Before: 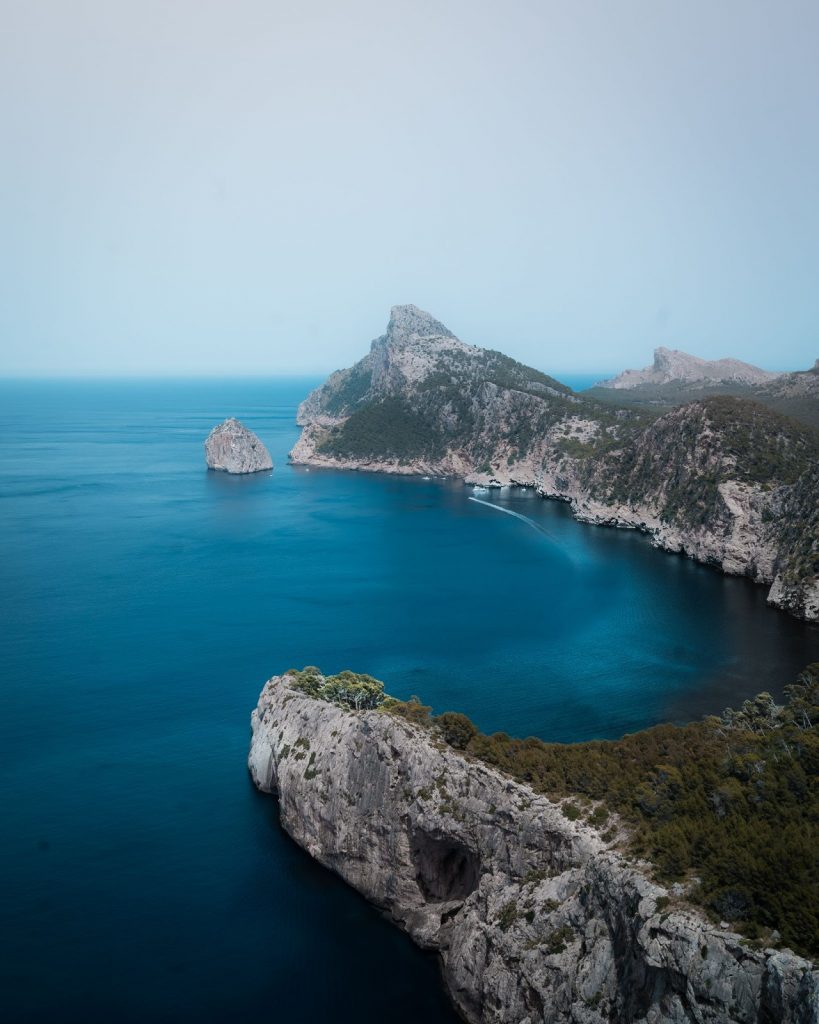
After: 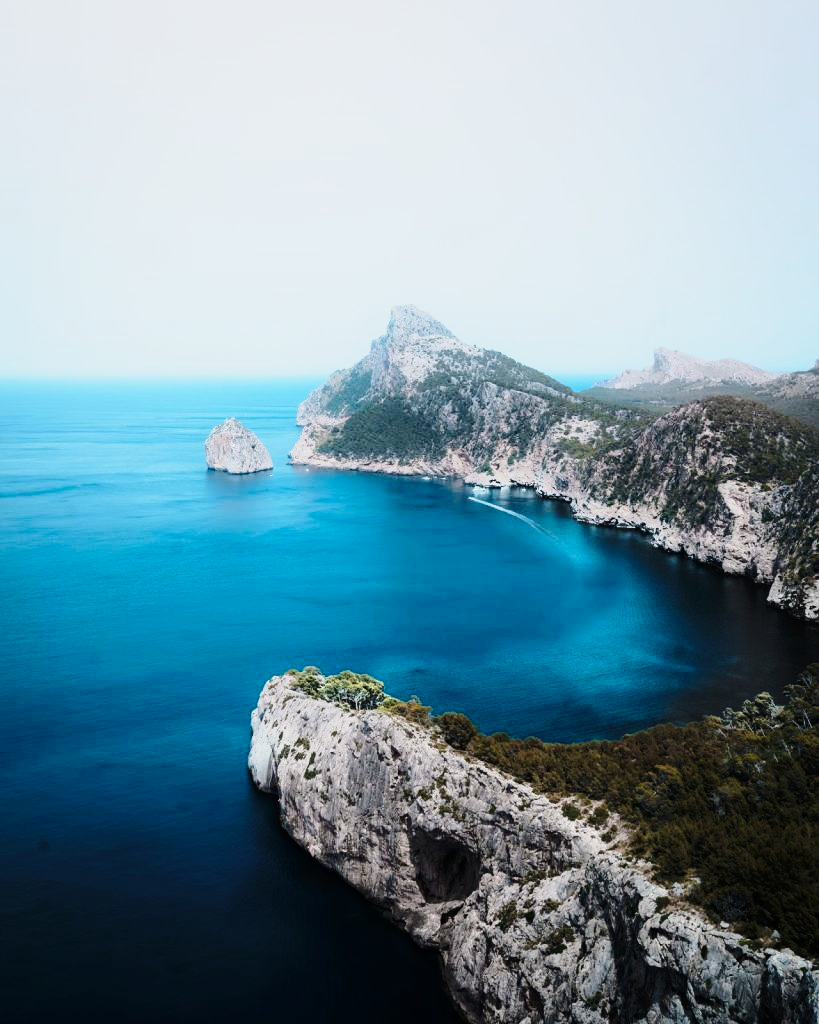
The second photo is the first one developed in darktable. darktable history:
base curve: curves: ch0 [(0, 0) (0.036, 0.037) (0.121, 0.228) (0.46, 0.76) (0.859, 0.983) (1, 1)], preserve colors none
tone curve: curves: ch0 [(0, 0) (0.087, 0.054) (0.281, 0.245) (0.506, 0.526) (0.8, 0.824) (0.994, 0.955)]; ch1 [(0, 0) (0.27, 0.195) (0.406, 0.435) (0.452, 0.474) (0.495, 0.5) (0.514, 0.508) (0.537, 0.556) (0.654, 0.689) (1, 1)]; ch2 [(0, 0) (0.269, 0.299) (0.459, 0.441) (0.498, 0.499) (0.523, 0.52) (0.551, 0.549) (0.633, 0.625) (0.659, 0.681) (0.718, 0.764) (1, 1)], color space Lab, linked channels, preserve colors none
